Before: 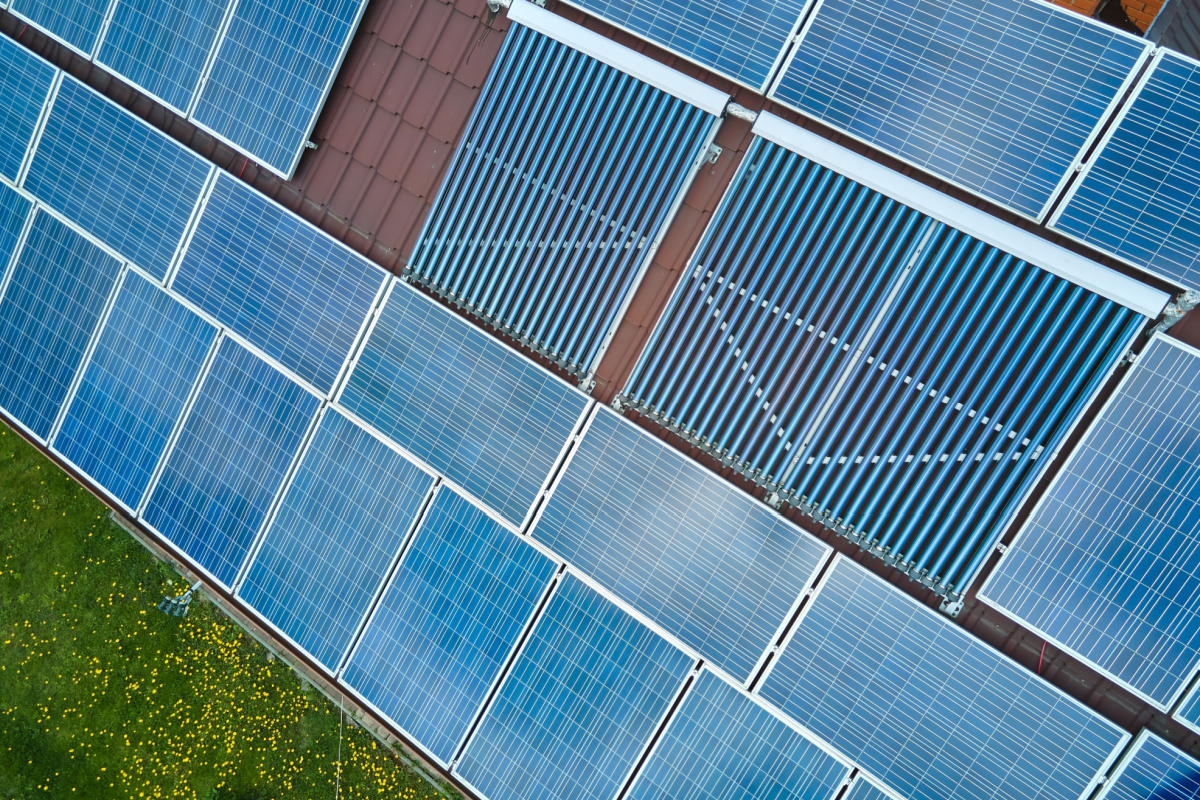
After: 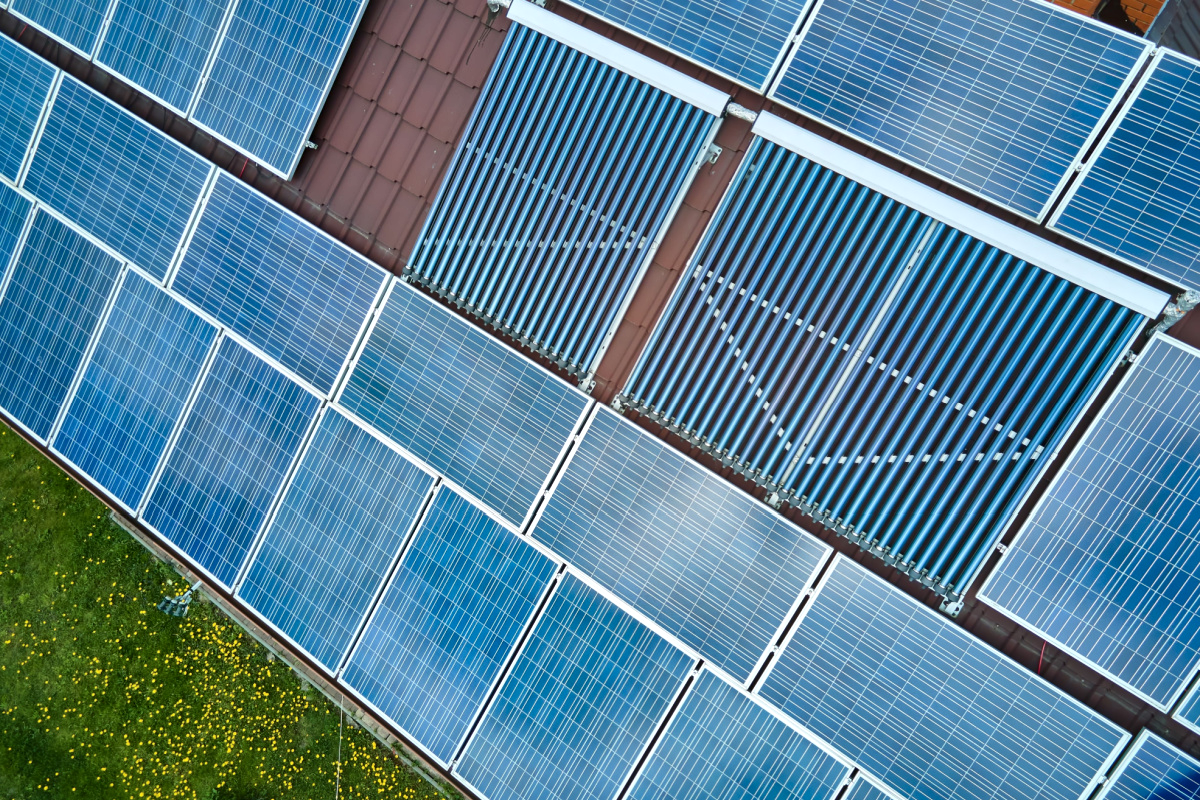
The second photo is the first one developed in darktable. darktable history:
local contrast: mode bilateral grid, contrast 21, coarseness 49, detail 149%, midtone range 0.2
exposure: compensate highlight preservation false
